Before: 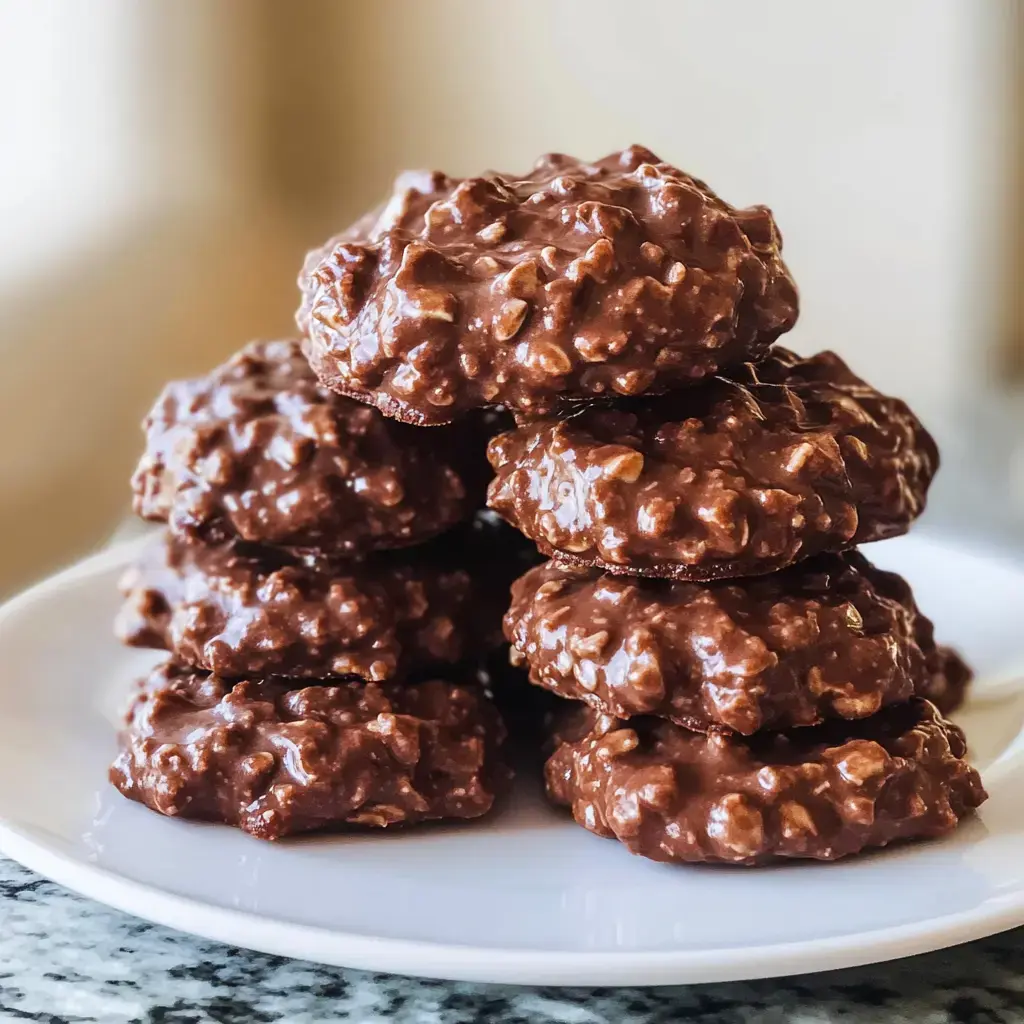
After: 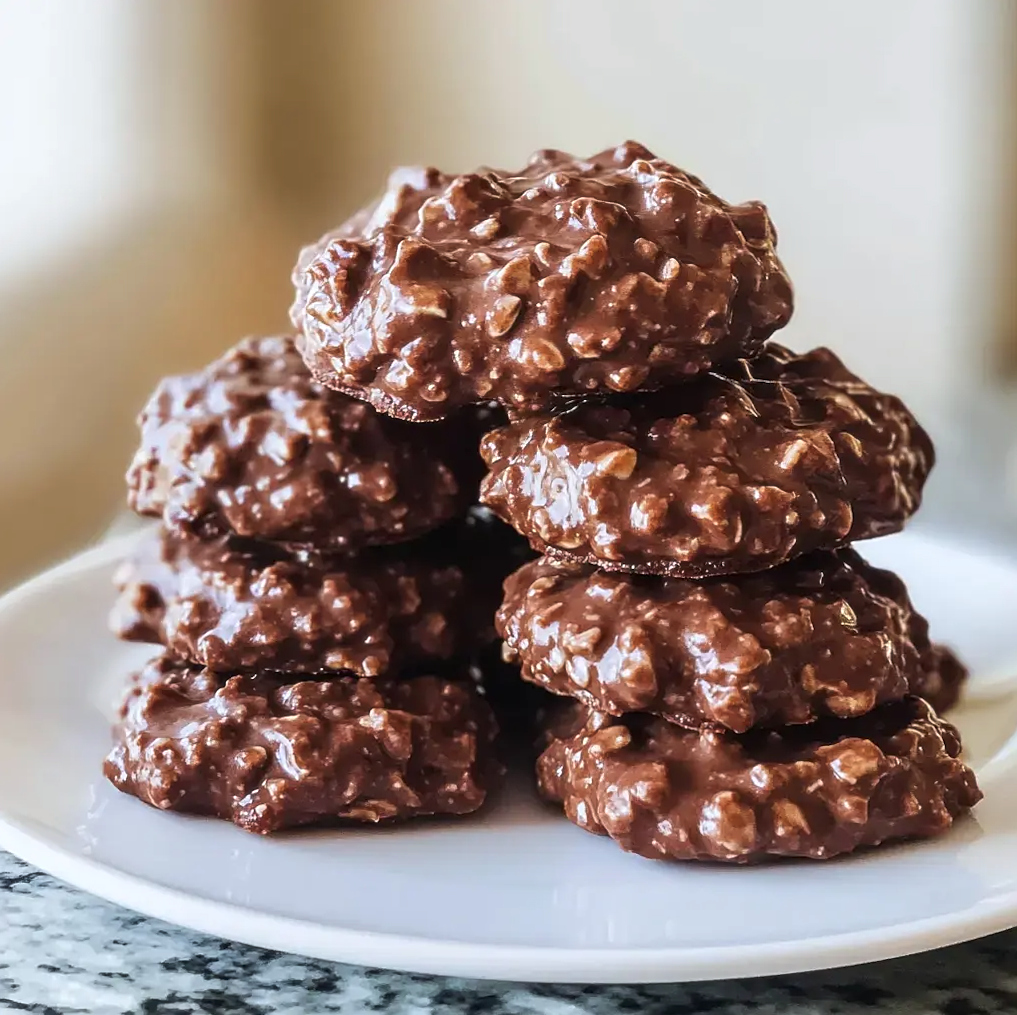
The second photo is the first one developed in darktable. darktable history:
soften: size 10%, saturation 50%, brightness 0.2 EV, mix 10%
white balance: red 0.986, blue 1.01
rotate and perspective: rotation 0.192°, lens shift (horizontal) -0.015, crop left 0.005, crop right 0.996, crop top 0.006, crop bottom 0.99
sharpen: on, module defaults
